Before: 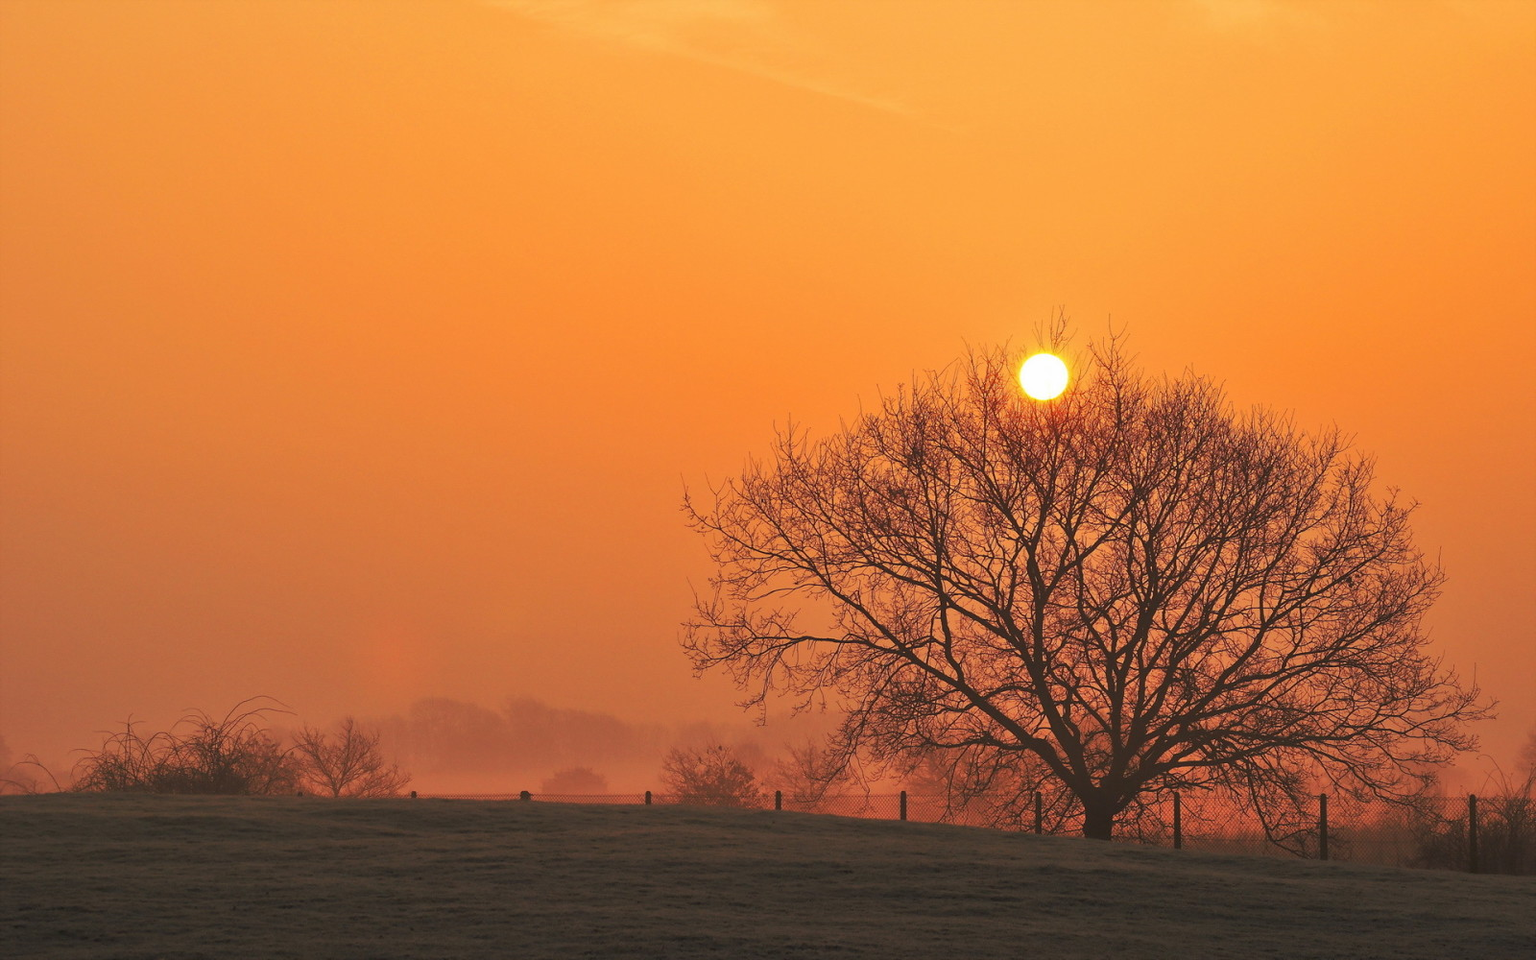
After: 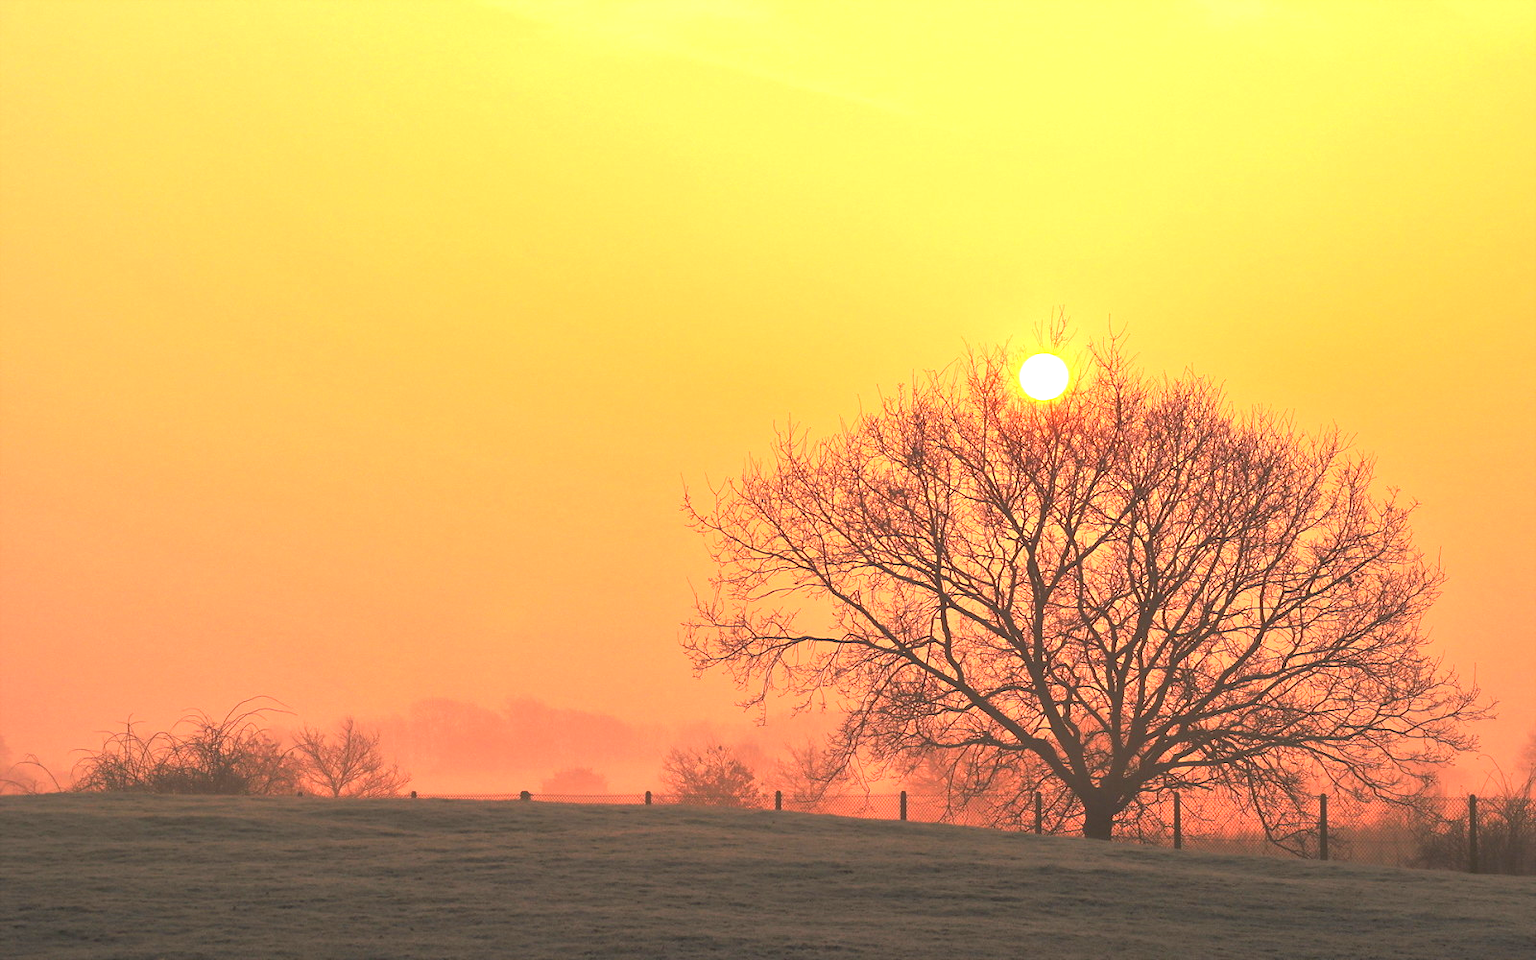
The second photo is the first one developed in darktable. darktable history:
exposure: black level correction -0.002, exposure 1.344 EV, compensate highlight preservation false
